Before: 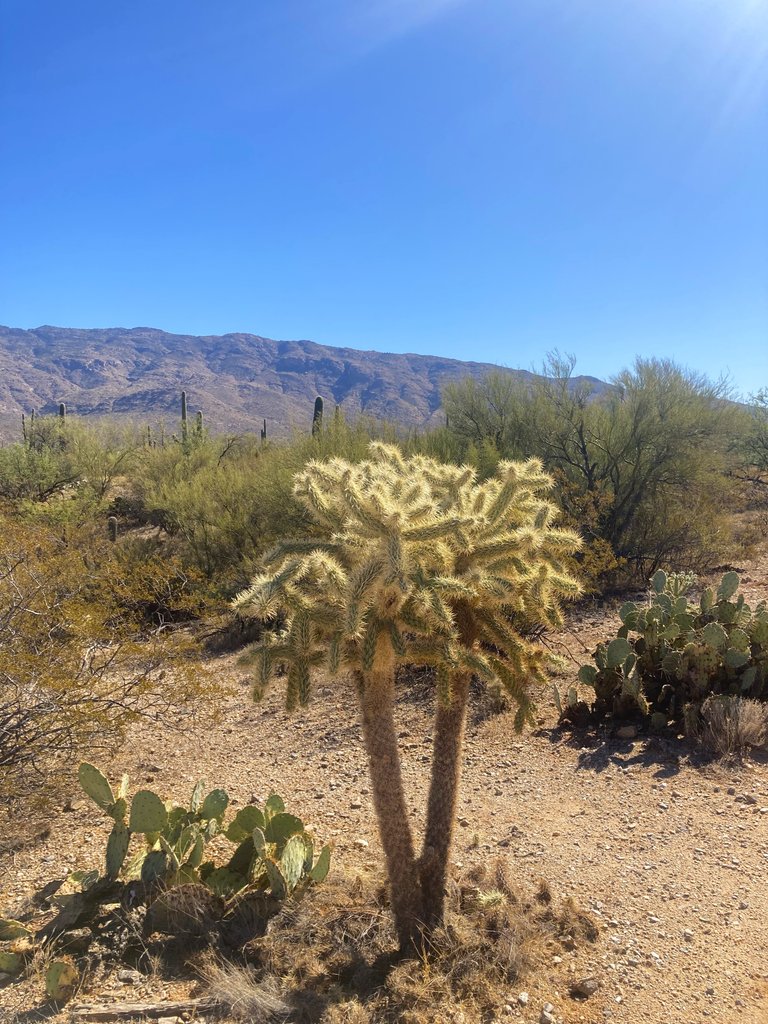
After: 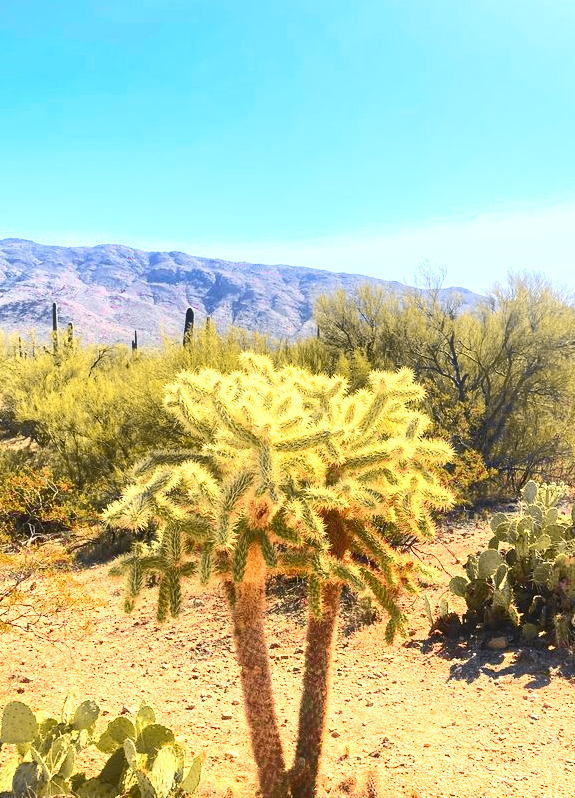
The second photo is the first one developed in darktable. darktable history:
crop: left 16.801%, top 8.778%, right 8.267%, bottom 12.571%
shadows and highlights: low approximation 0.01, soften with gaussian
exposure: black level correction 0, exposure 0.947 EV, compensate exposure bias true, compensate highlight preservation false
tone curve: curves: ch0 [(0, 0.017) (0.259, 0.344) (0.593, 0.778) (0.786, 0.931) (1, 0.999)]; ch1 [(0, 0) (0.405, 0.387) (0.442, 0.47) (0.492, 0.5) (0.511, 0.503) (0.548, 0.596) (0.7, 0.795) (1, 1)]; ch2 [(0, 0) (0.411, 0.433) (0.5, 0.504) (0.535, 0.581) (1, 1)], color space Lab, independent channels, preserve colors none
